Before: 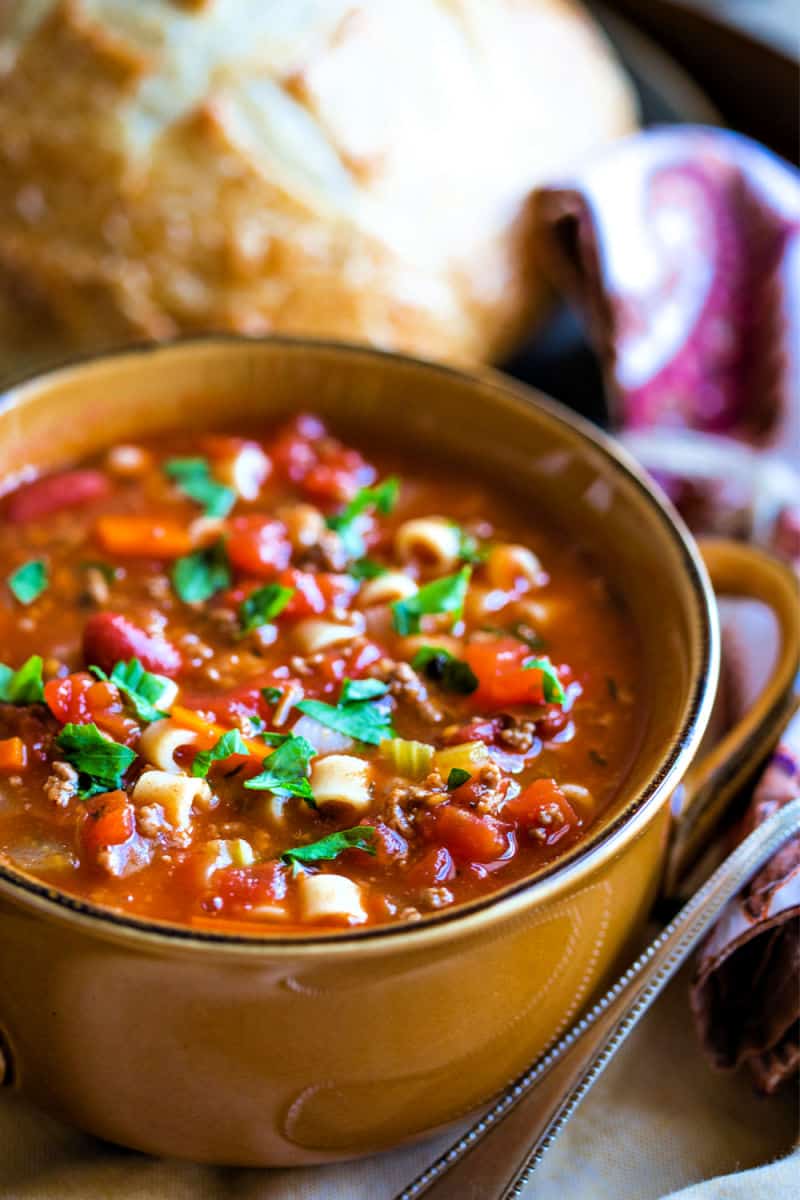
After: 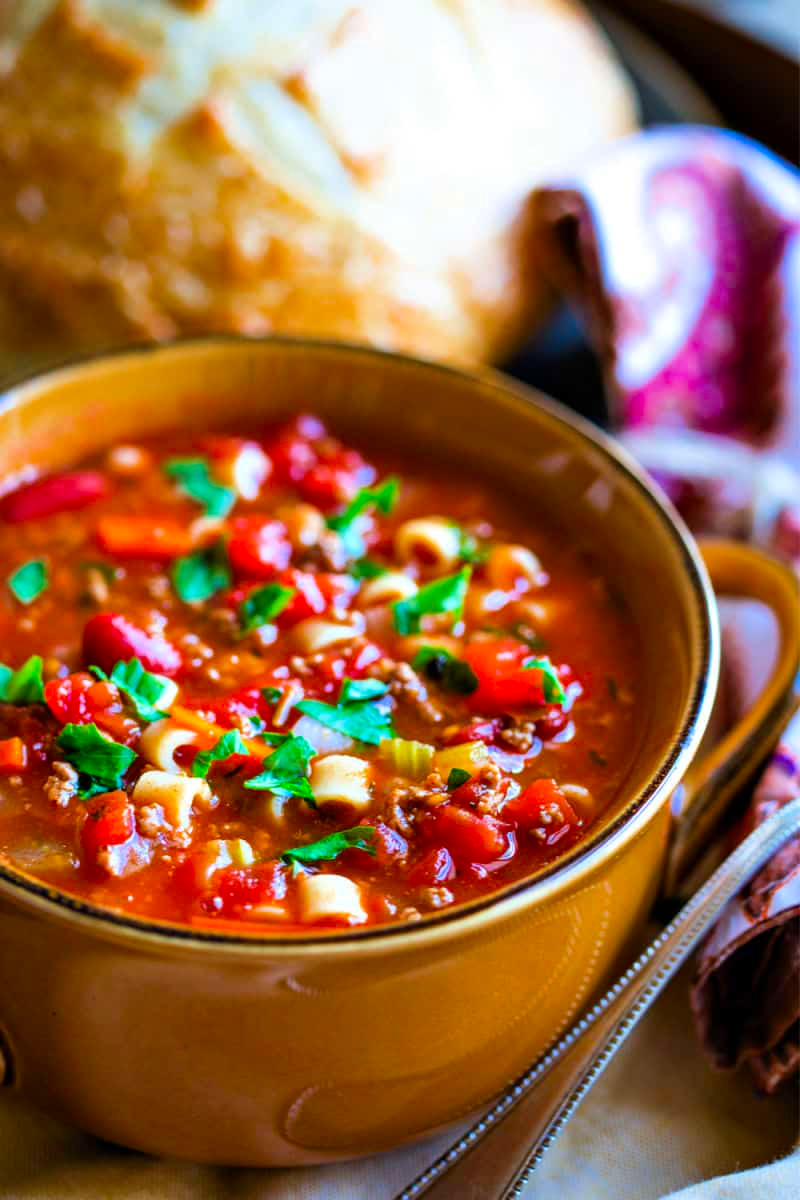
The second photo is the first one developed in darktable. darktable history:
color correction: highlights b* 0.012, saturation 1.34
